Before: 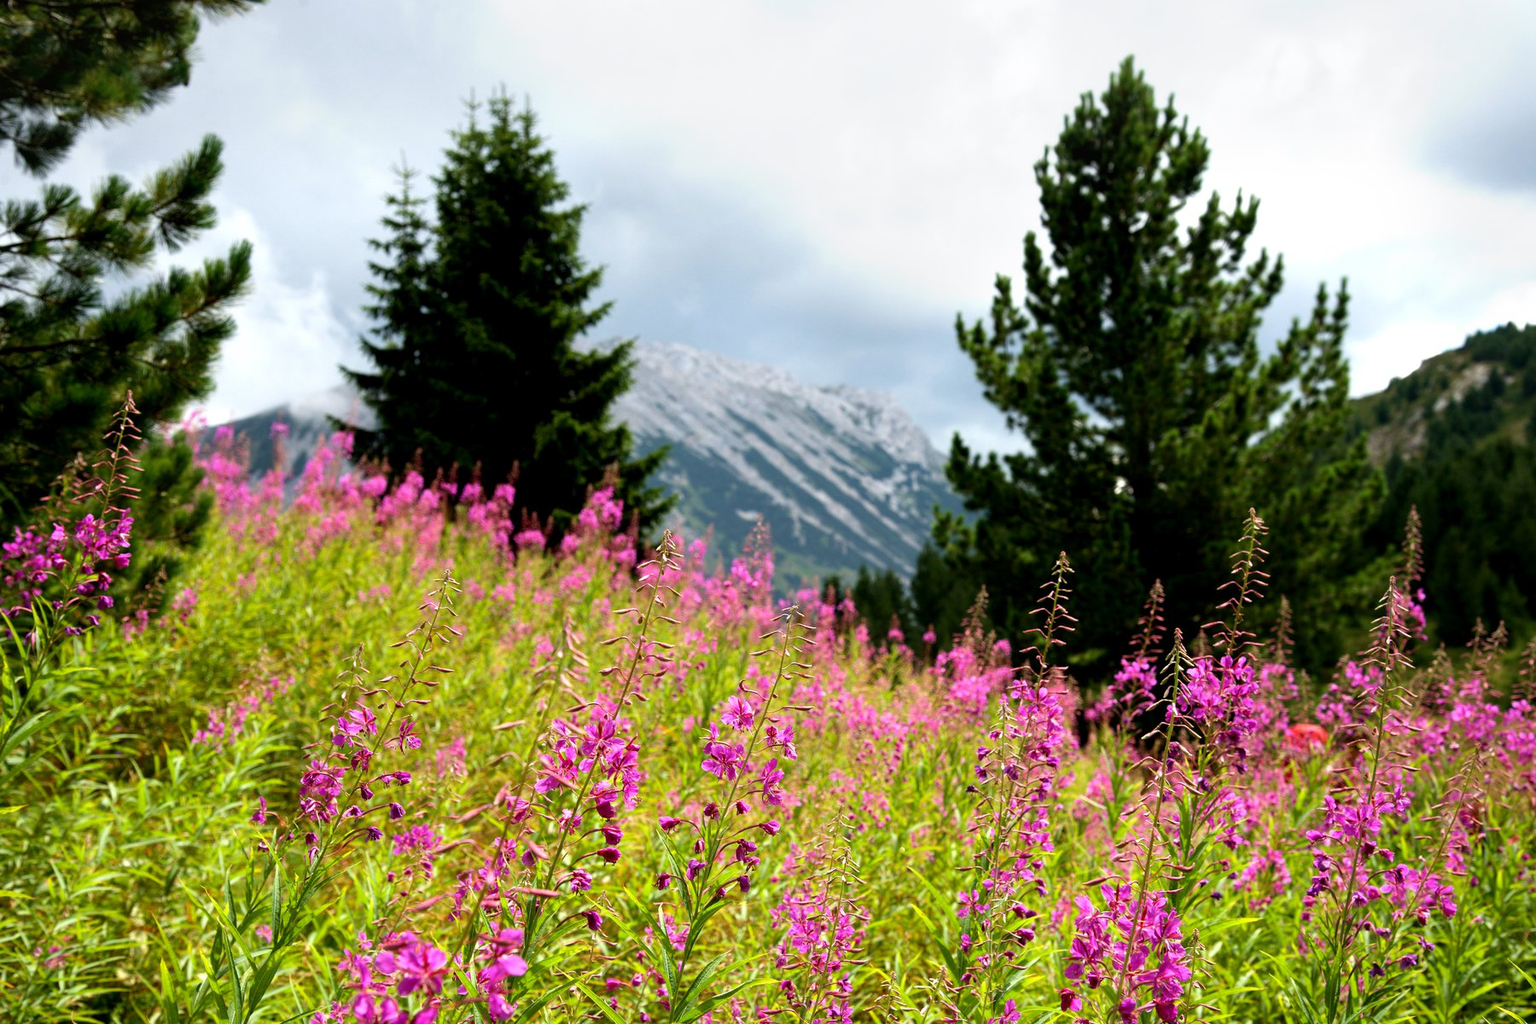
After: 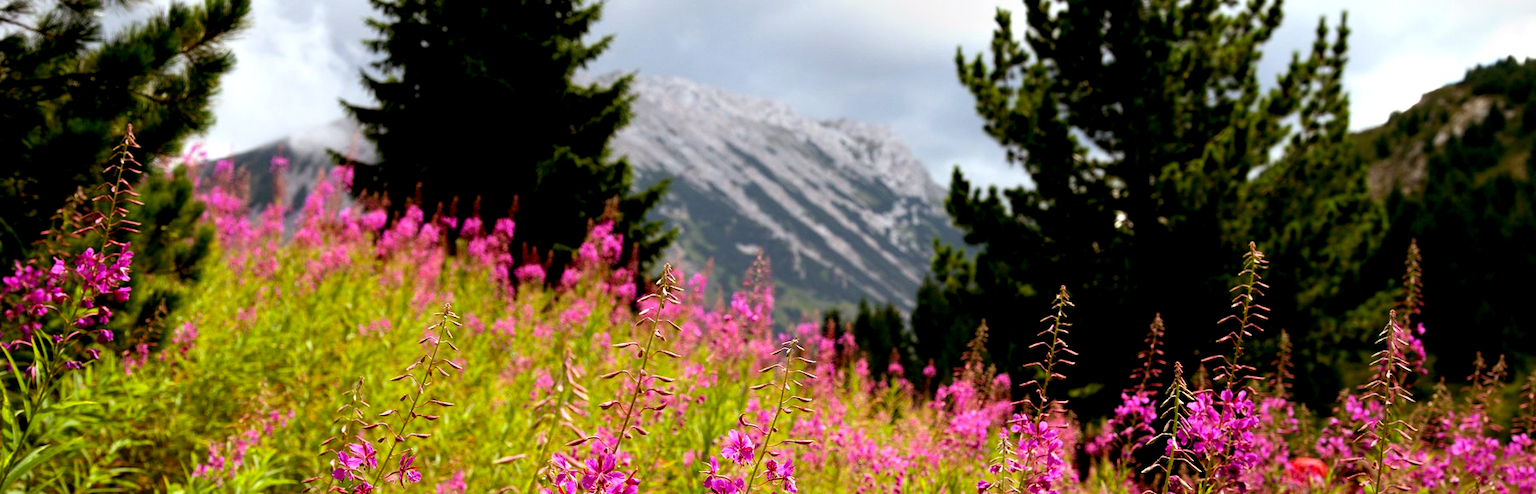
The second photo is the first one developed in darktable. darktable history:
crop and rotate: top 26.056%, bottom 25.543%
rgb levels: mode RGB, independent channels, levels [[0, 0.5, 1], [0, 0.521, 1], [0, 0.536, 1]]
exposure: black level correction 0.01, exposure 0.011 EV, compensate highlight preservation false
